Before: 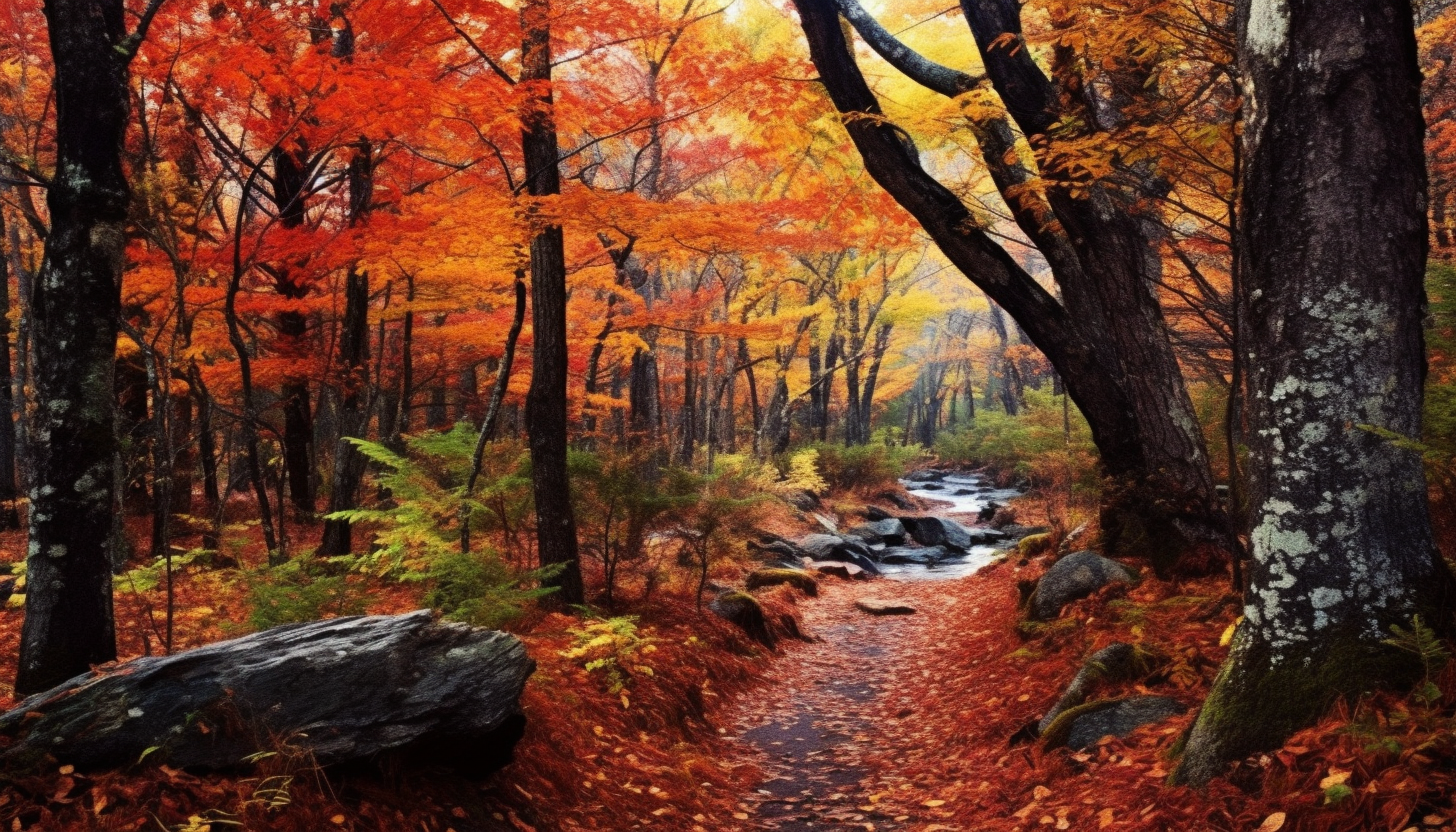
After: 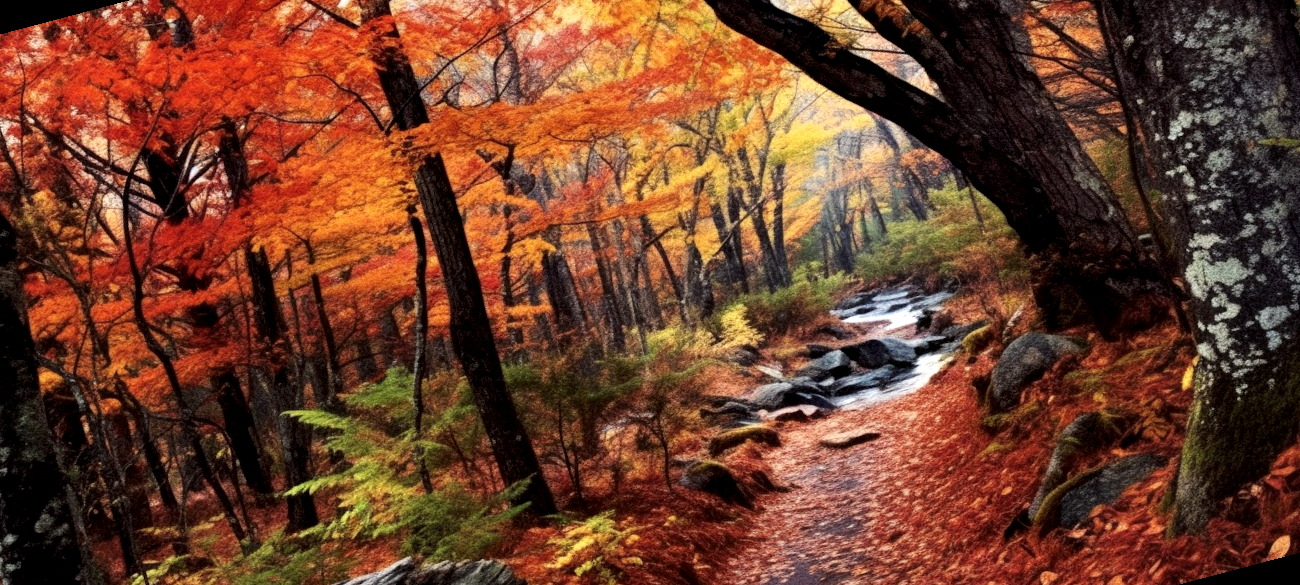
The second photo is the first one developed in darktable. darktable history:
local contrast: highlights 123%, shadows 126%, detail 140%, midtone range 0.254
rotate and perspective: rotation -14.8°, crop left 0.1, crop right 0.903, crop top 0.25, crop bottom 0.748
